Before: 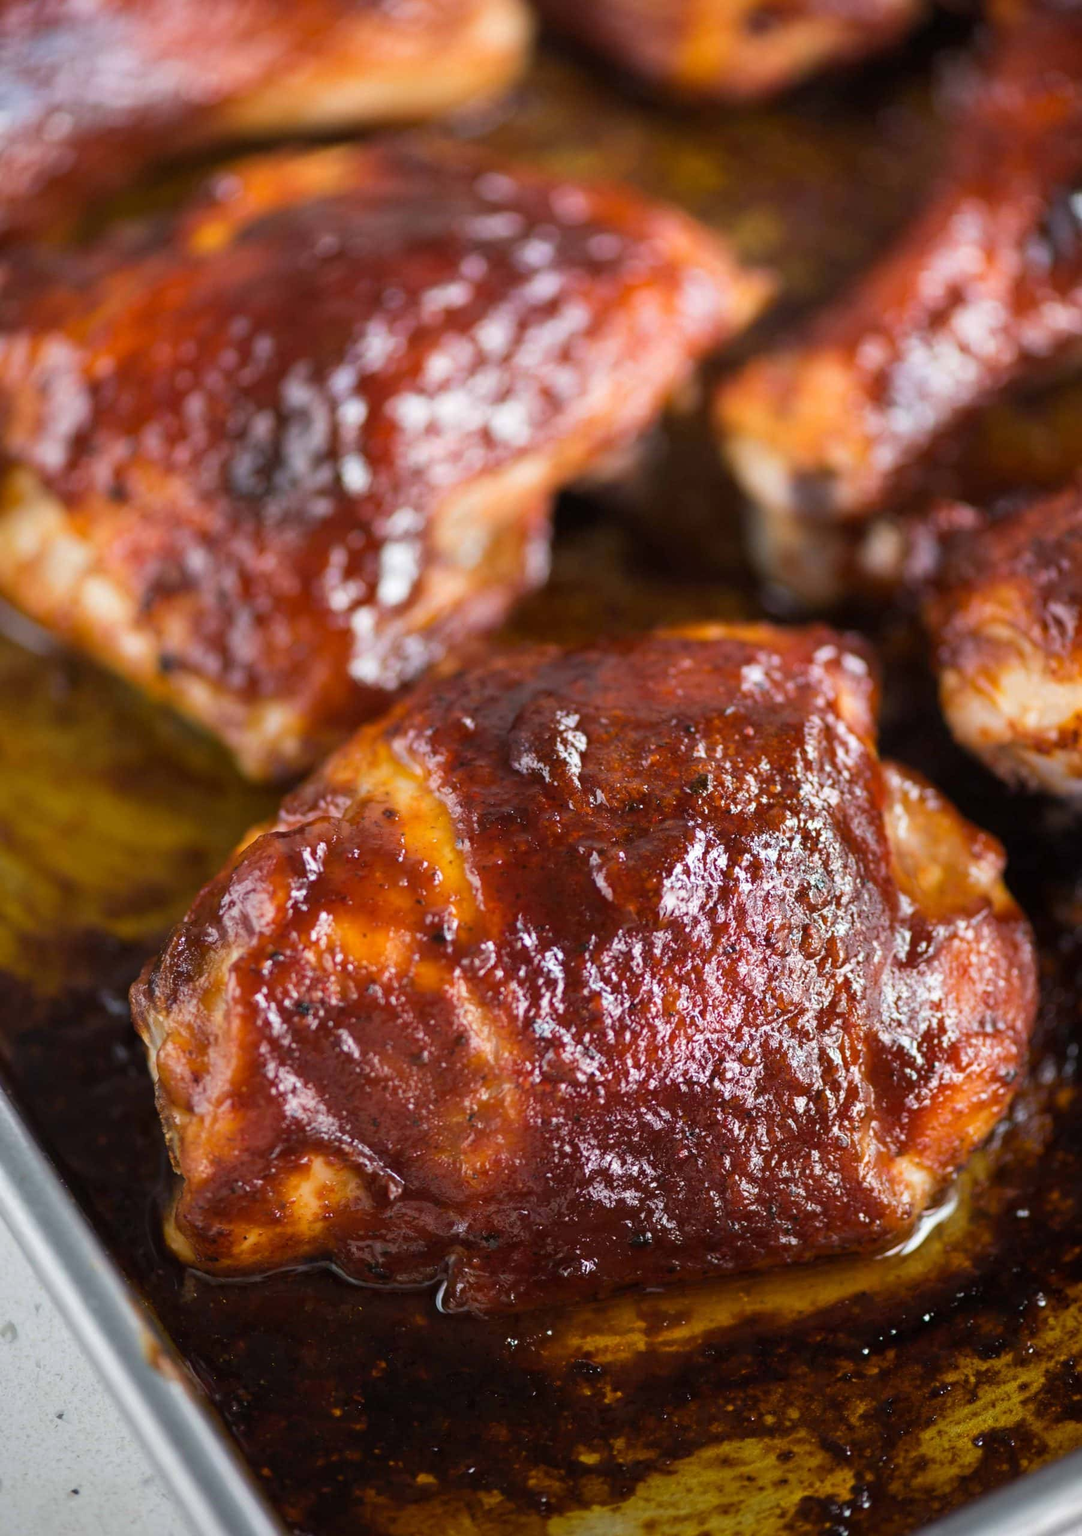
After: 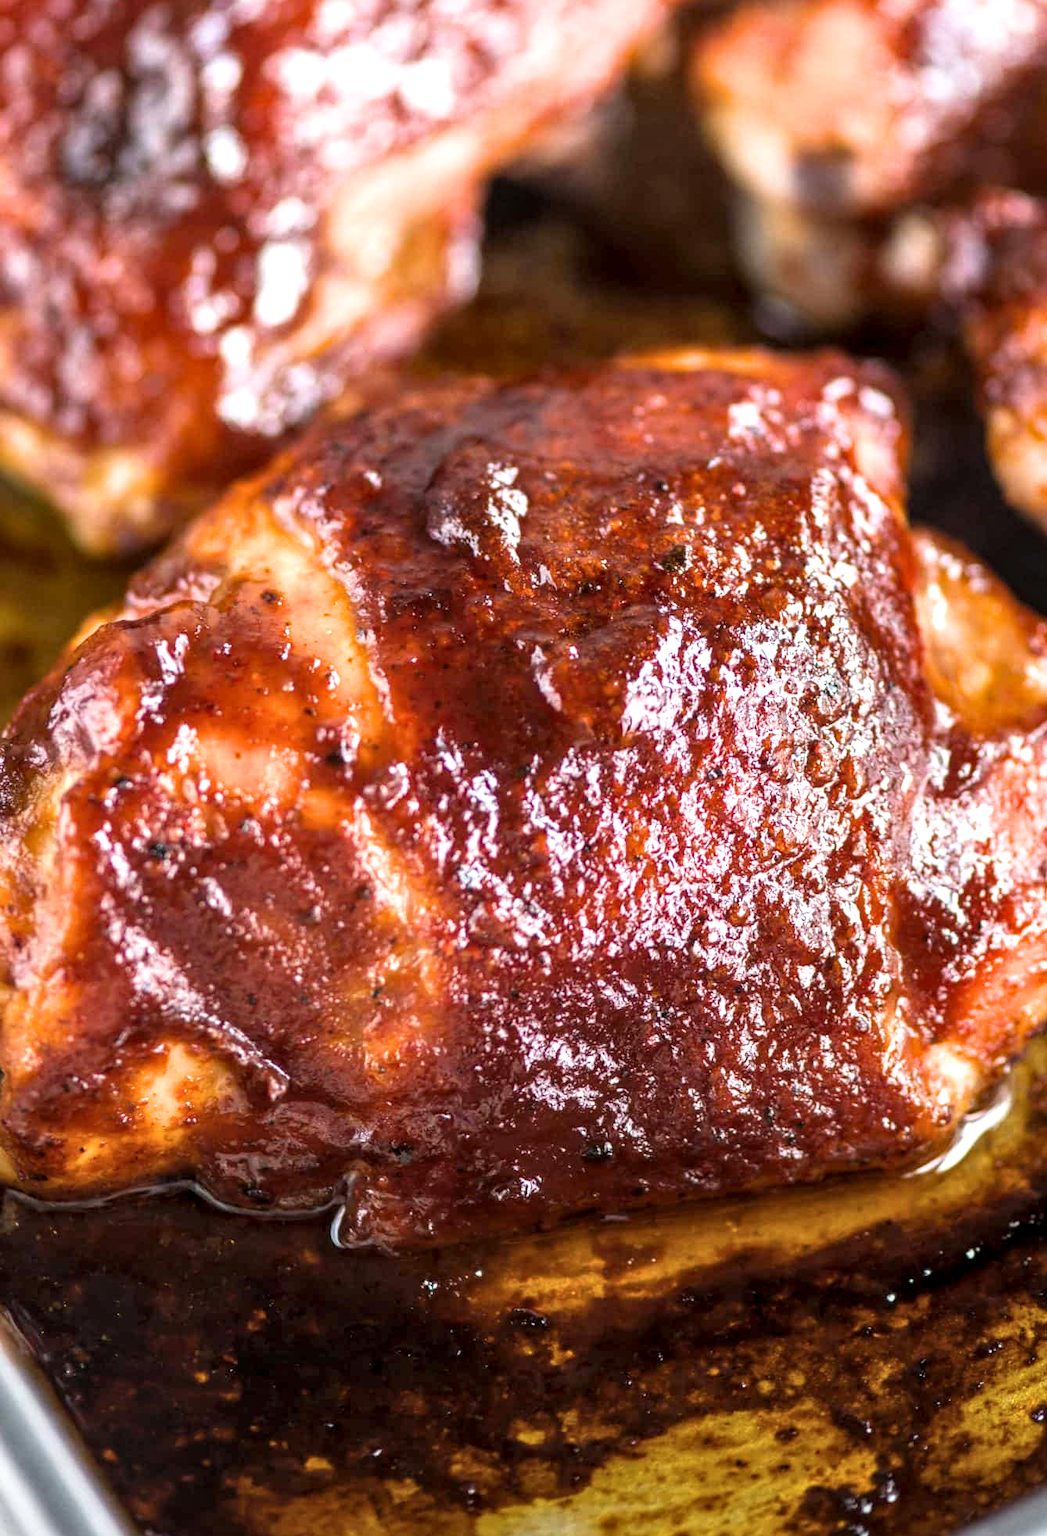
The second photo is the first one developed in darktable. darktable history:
local contrast: highlights 63%, detail 143%, midtone range 0.427
exposure: black level correction 0, exposure 0.697 EV, compensate highlight preservation false
crop: left 16.862%, top 23.186%, right 8.903%
filmic rgb: black relative exposure -16 EV, white relative exposure 2.93 EV, threshold 2.95 EV, hardness 9.98, enable highlight reconstruction true
